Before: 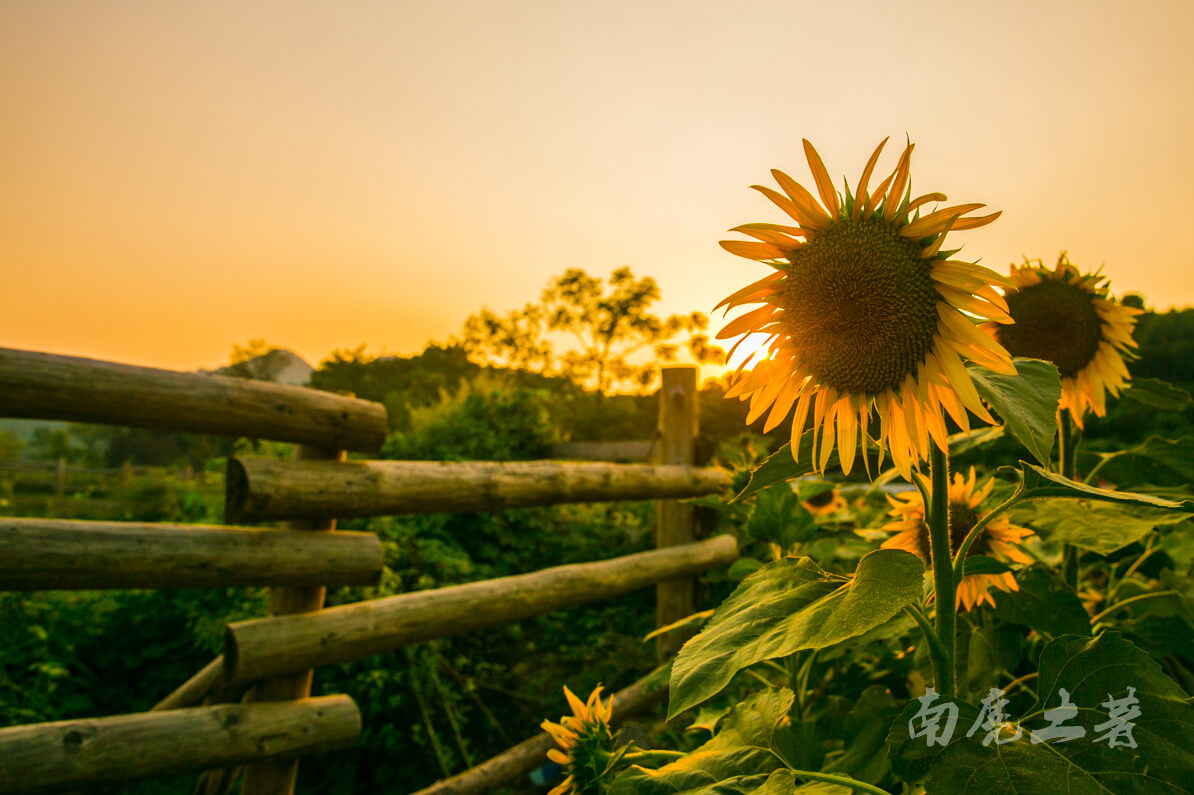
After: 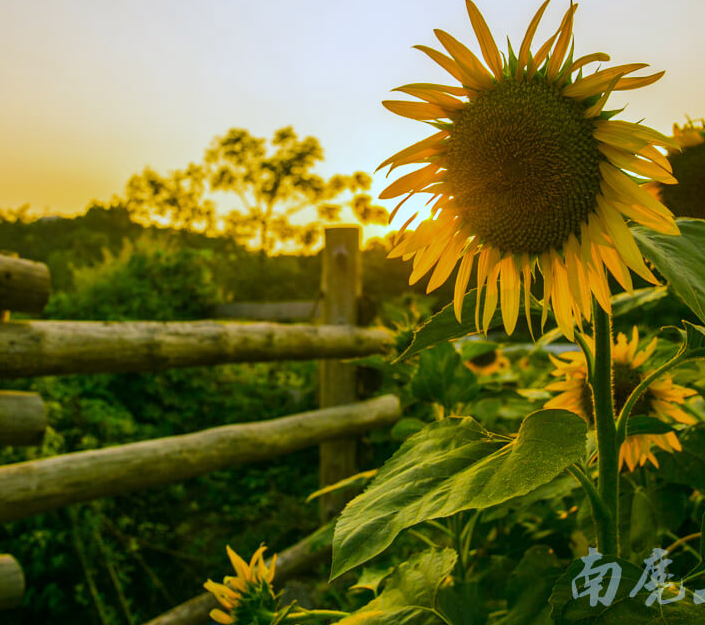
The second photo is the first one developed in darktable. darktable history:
crop and rotate: left 28.256%, top 17.734%, right 12.656%, bottom 3.573%
white balance: red 0.871, blue 1.249
